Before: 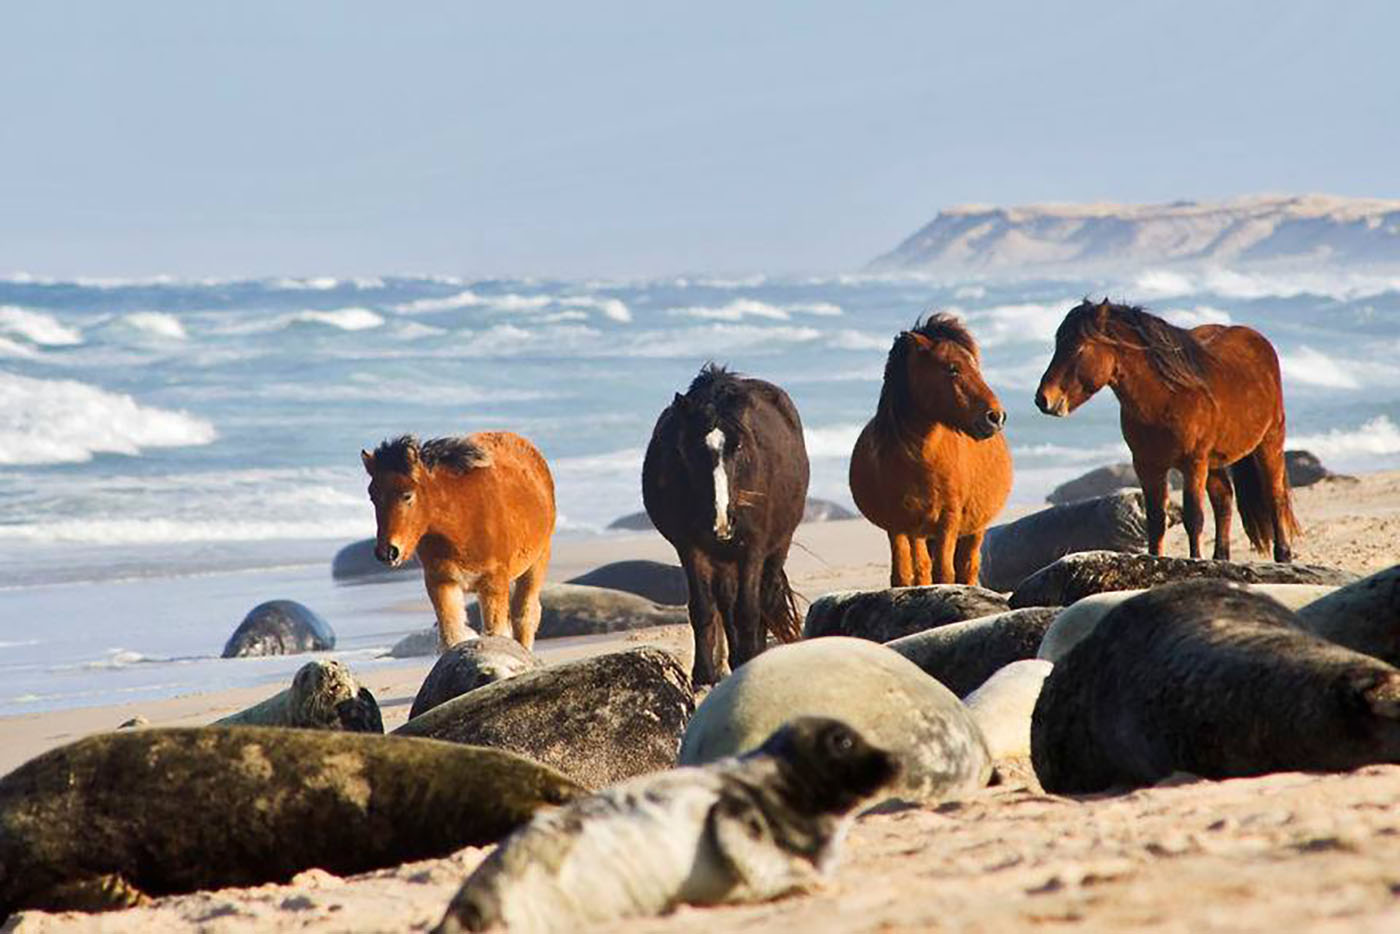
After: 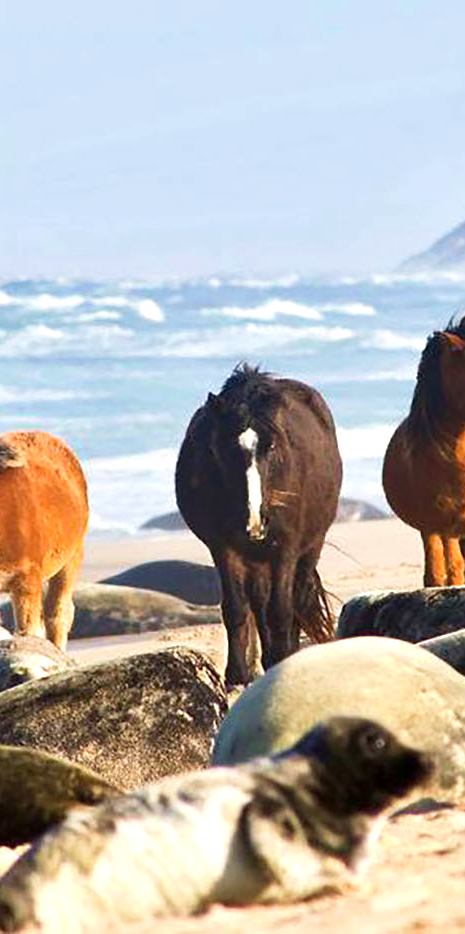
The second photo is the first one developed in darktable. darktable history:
crop: left 33.36%, right 33.36%
contrast brightness saturation: saturation -0.05
exposure: black level correction 0.001, exposure 0.5 EV, compensate exposure bias true, compensate highlight preservation false
velvia: on, module defaults
